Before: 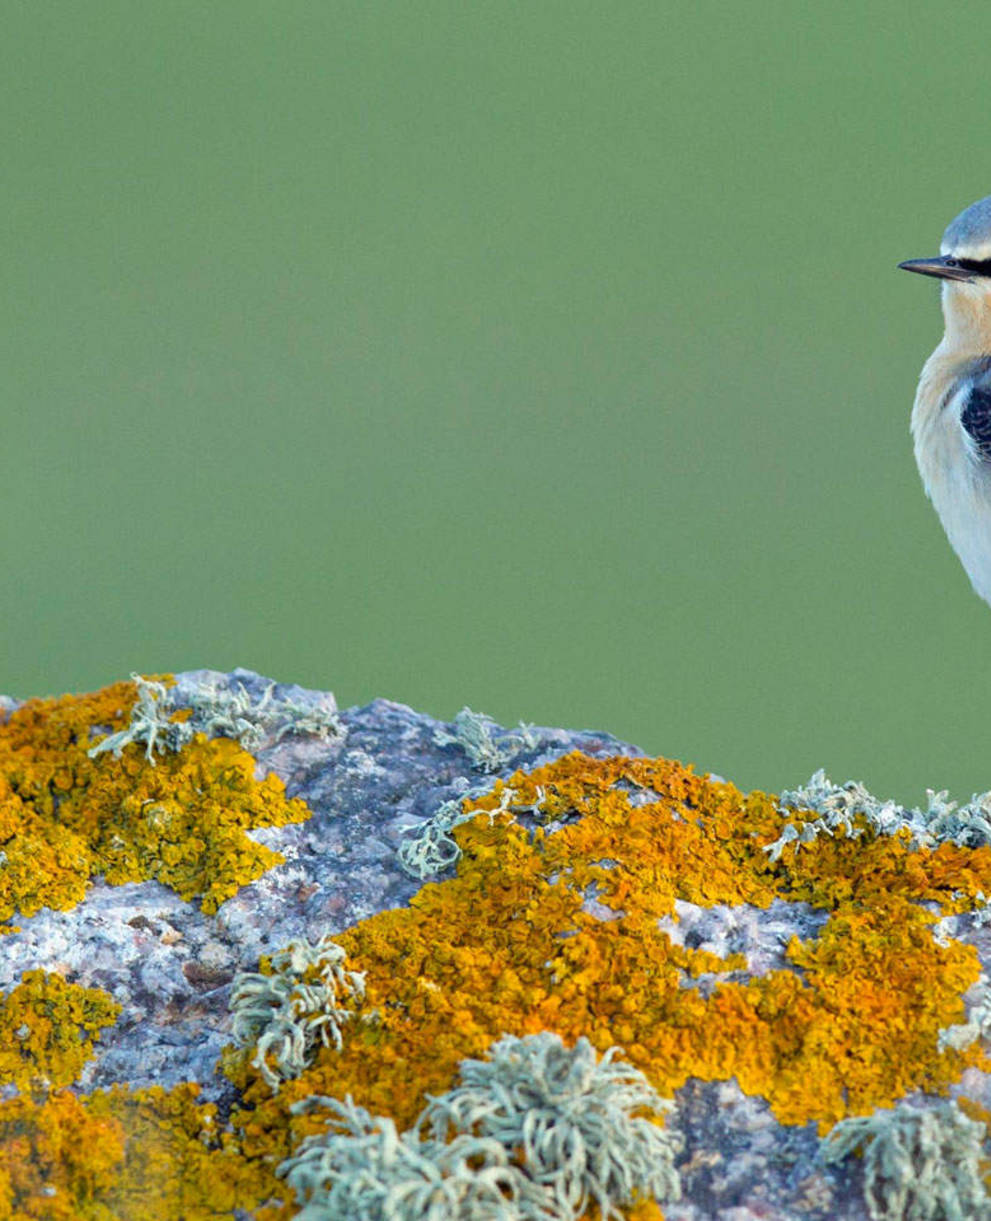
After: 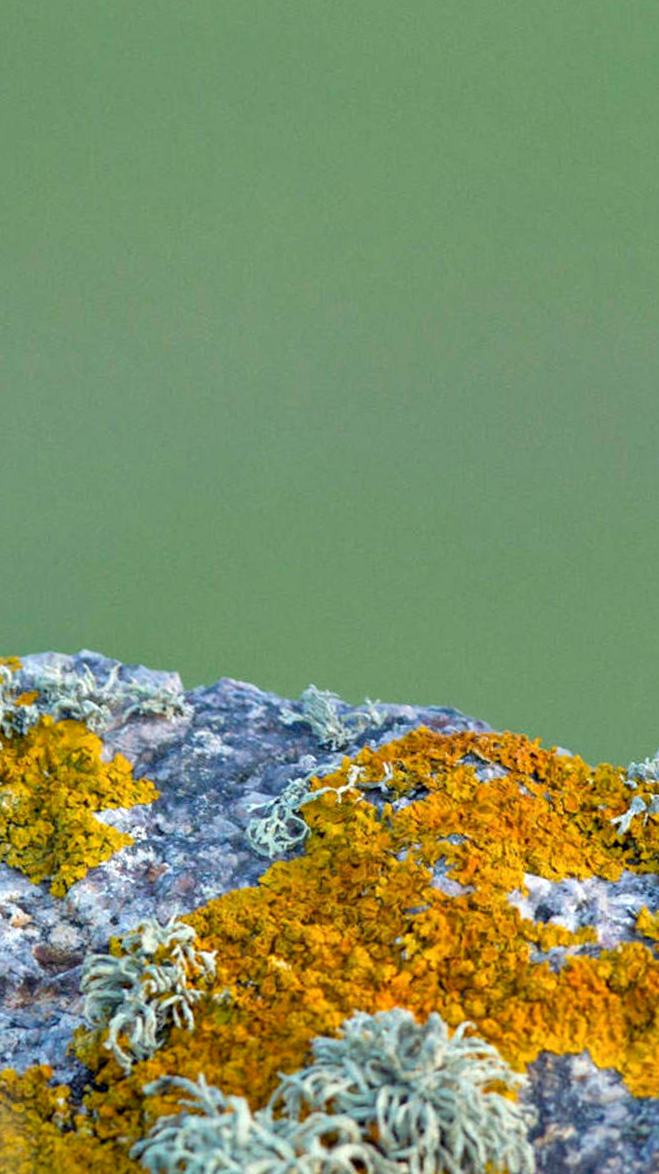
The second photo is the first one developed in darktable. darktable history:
rotate and perspective: rotation -1°, crop left 0.011, crop right 0.989, crop top 0.025, crop bottom 0.975
crop and rotate: left 15.754%, right 17.579%
contrast equalizer: octaves 7, y [[0.6 ×6], [0.55 ×6], [0 ×6], [0 ×6], [0 ×6]], mix 0.3
